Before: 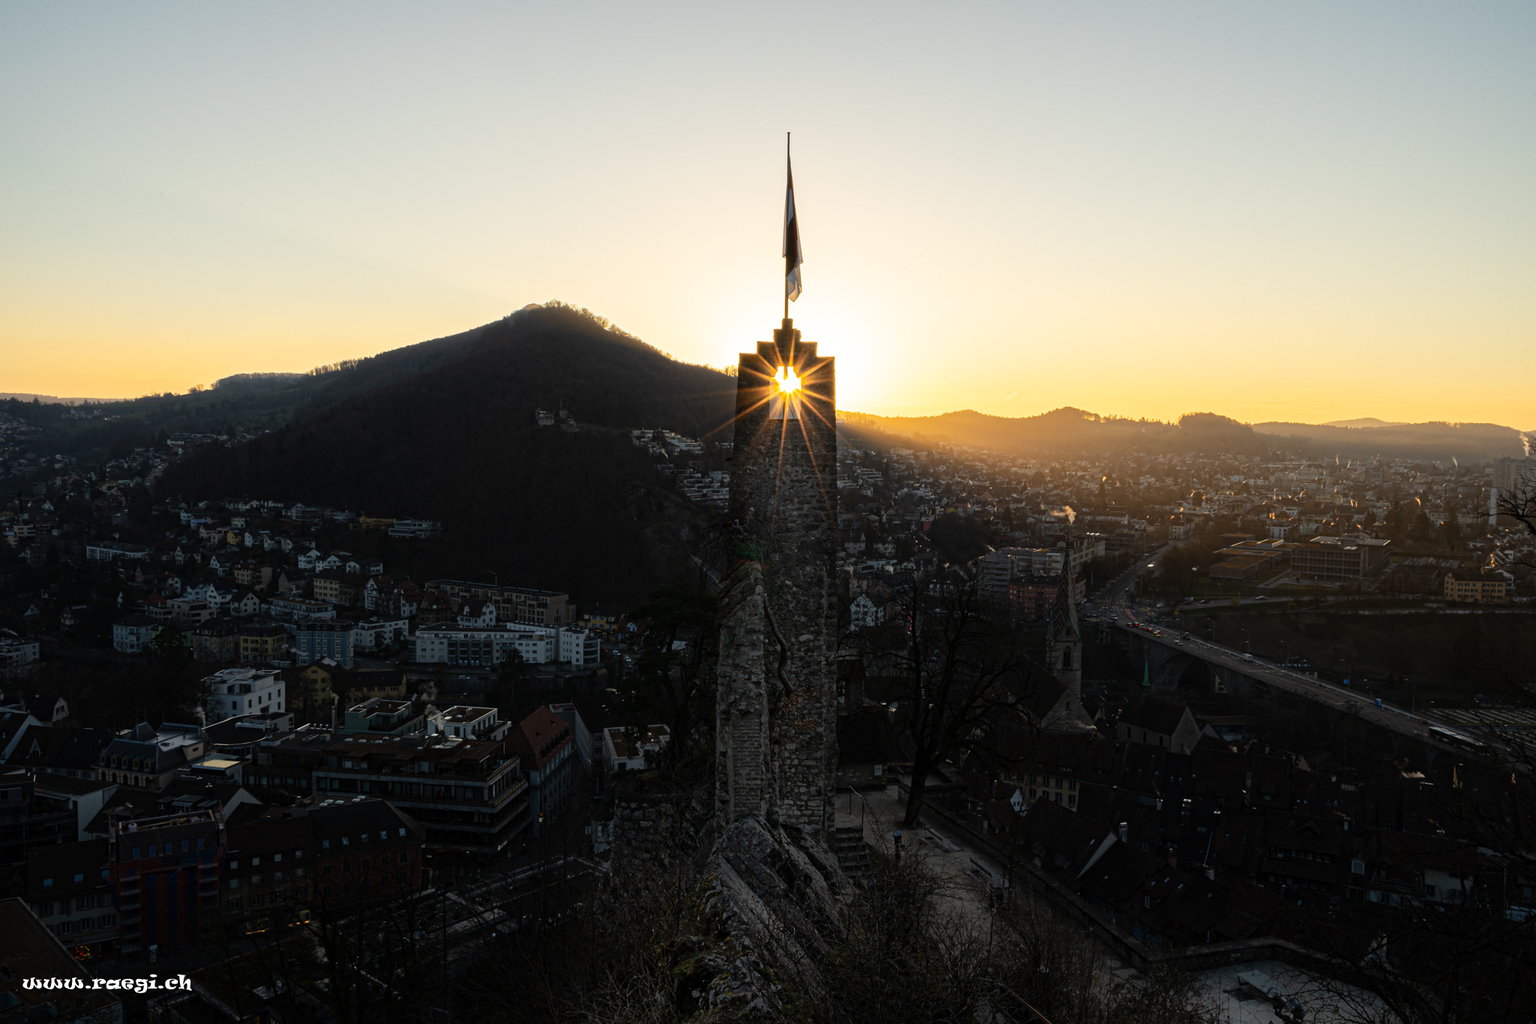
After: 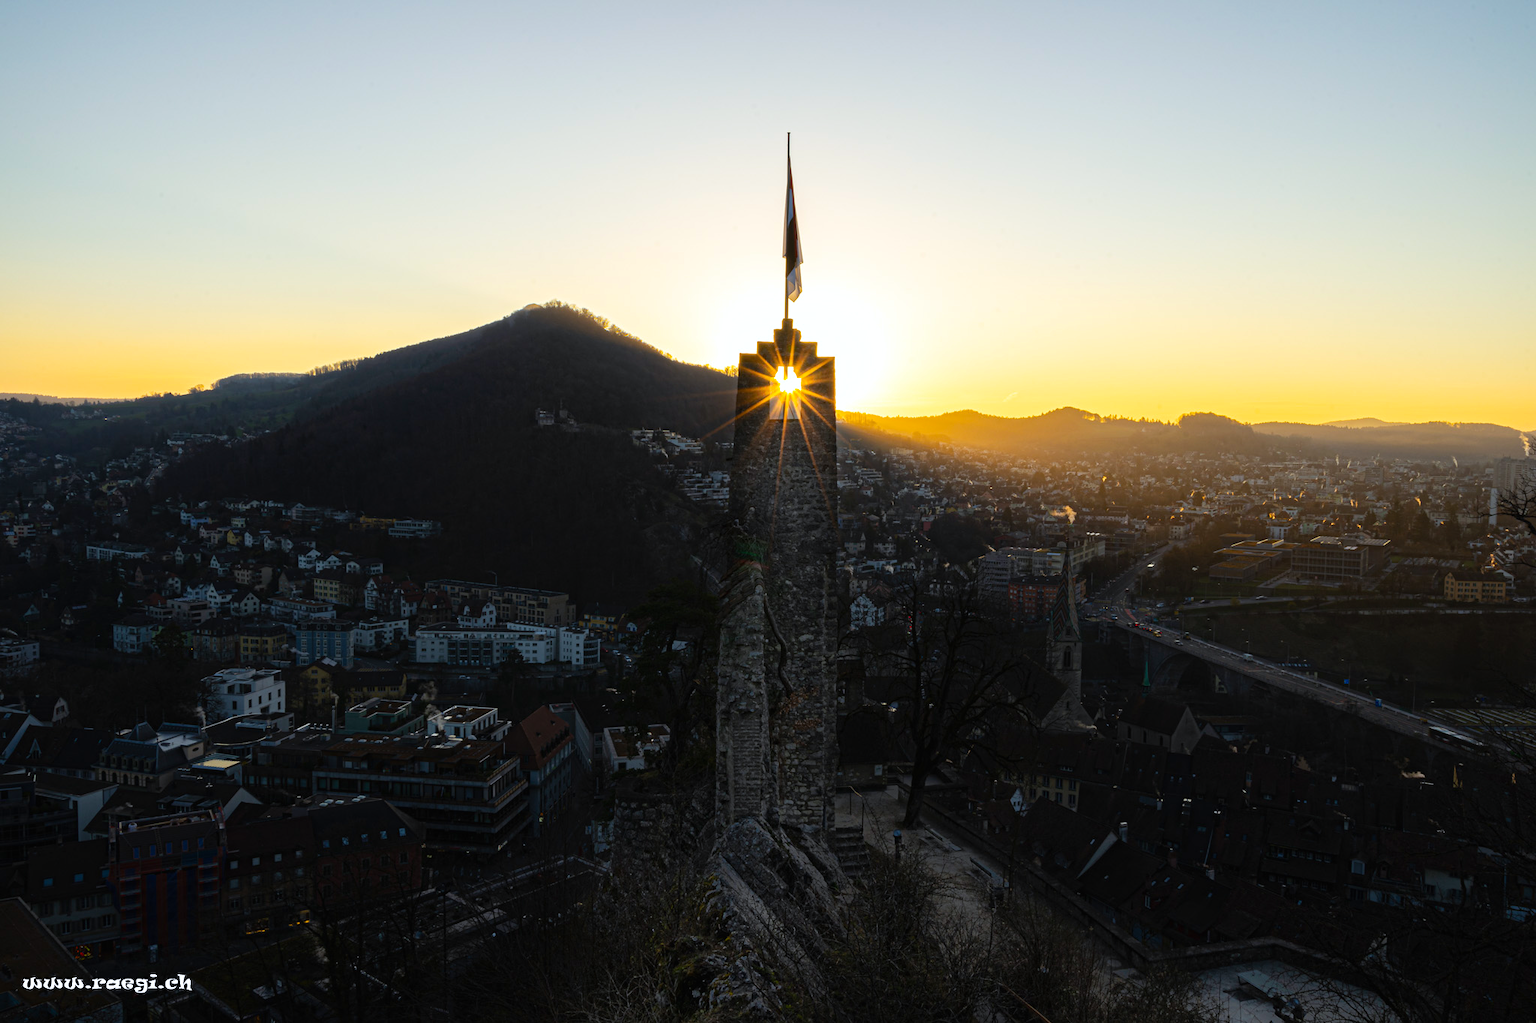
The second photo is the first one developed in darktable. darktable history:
white balance: red 0.974, blue 1.044
color balance rgb: perceptual saturation grading › global saturation 20%, global vibrance 20%
exposure: black level correction -0.001, exposure 0.08 EV, compensate highlight preservation false
